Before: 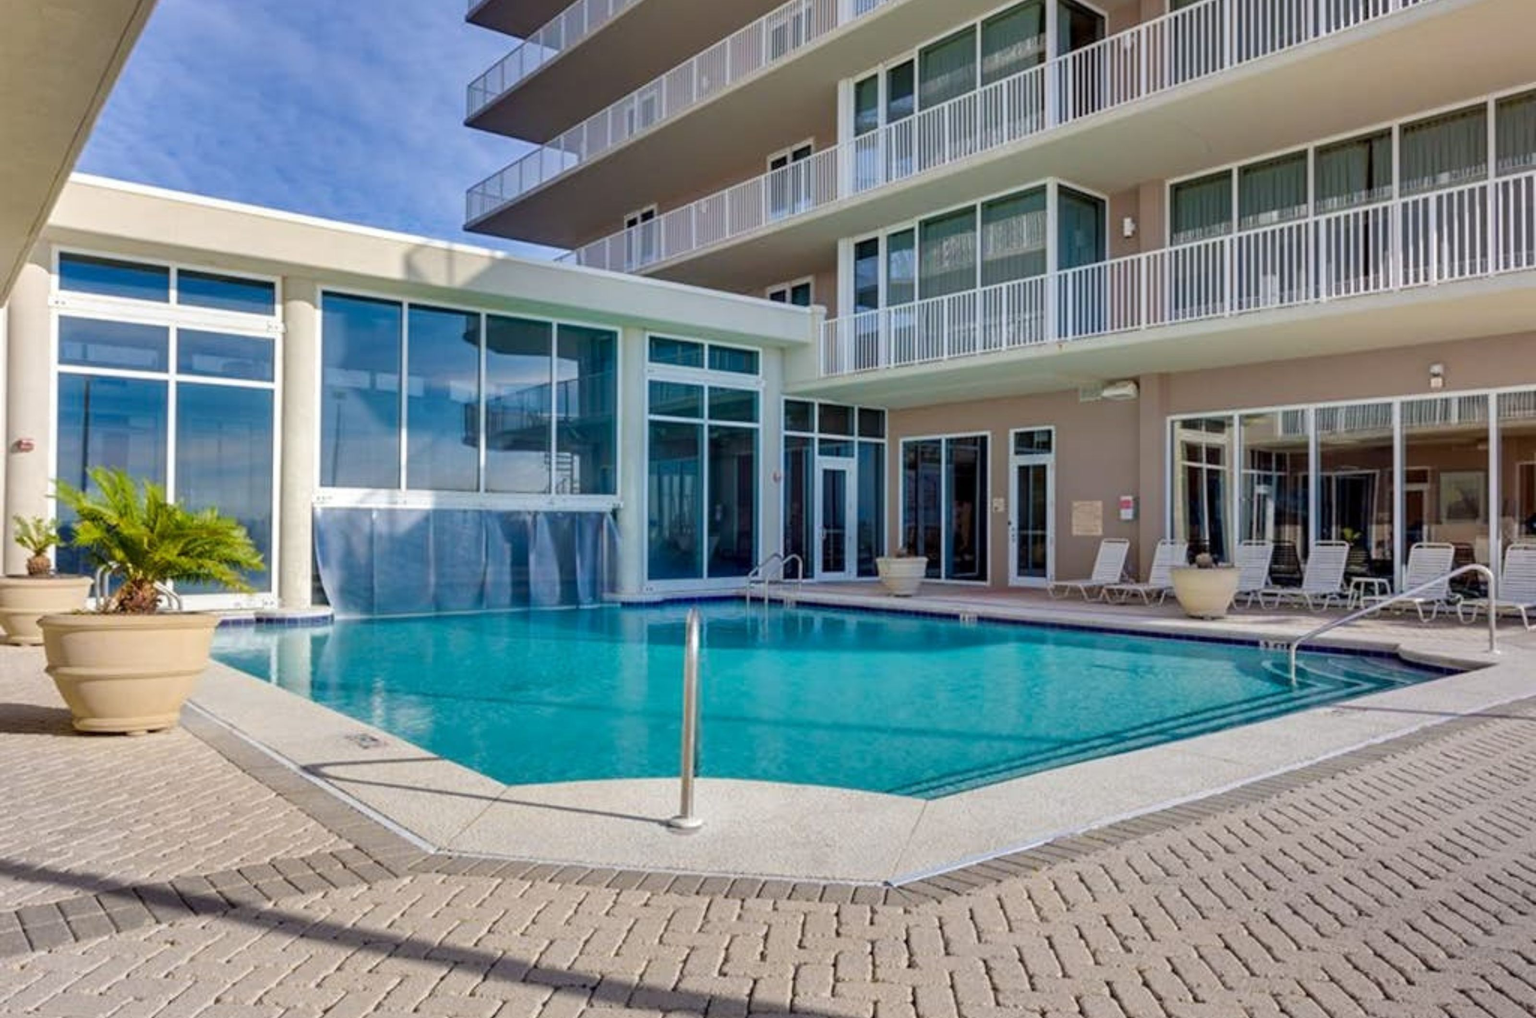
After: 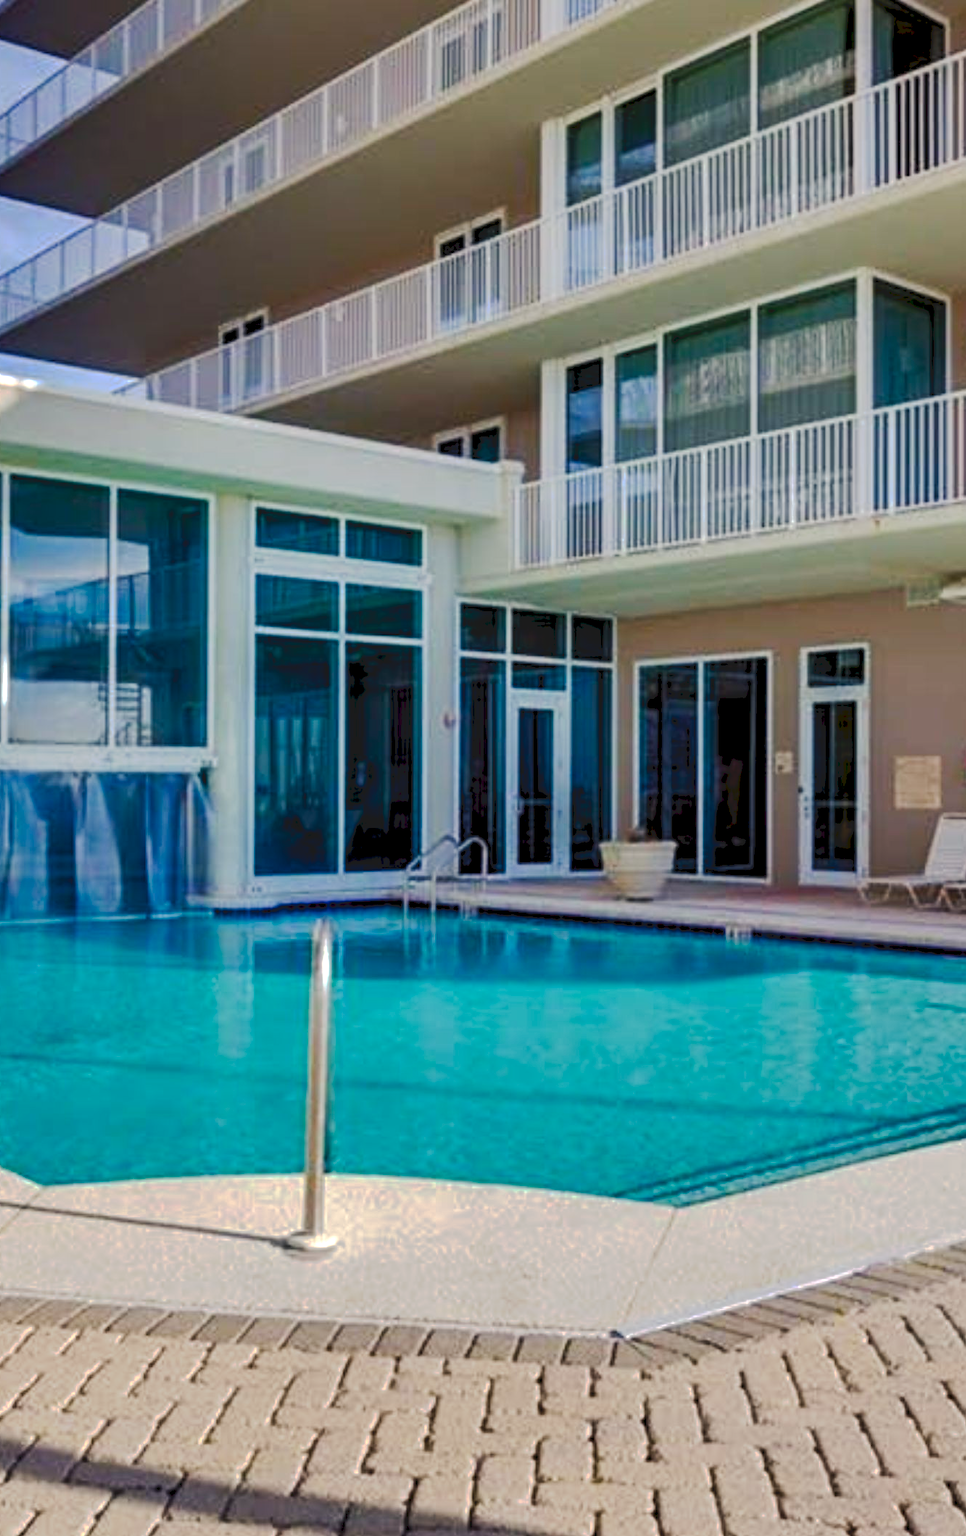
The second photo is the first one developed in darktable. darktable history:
color balance rgb: shadows lift › chroma 1%, shadows lift › hue 240.84°, highlights gain › chroma 2%, highlights gain › hue 73.2°, global offset › luminance -0.5%, perceptual saturation grading › global saturation 20%, perceptual saturation grading › highlights -25%, perceptual saturation grading › shadows 50%, global vibrance 15%
crop: left 31.229%, right 27.105%
tone curve: curves: ch0 [(0, 0) (0.003, 0.096) (0.011, 0.096) (0.025, 0.098) (0.044, 0.099) (0.069, 0.106) (0.1, 0.128) (0.136, 0.153) (0.177, 0.186) (0.224, 0.218) (0.277, 0.265) (0.335, 0.316) (0.399, 0.374) (0.468, 0.445) (0.543, 0.526) (0.623, 0.605) (0.709, 0.681) (0.801, 0.758) (0.898, 0.819) (1, 1)], preserve colors none
tone equalizer: -8 EV -0.417 EV, -7 EV -0.389 EV, -6 EV -0.333 EV, -5 EV -0.222 EV, -3 EV 0.222 EV, -2 EV 0.333 EV, -1 EV 0.389 EV, +0 EV 0.417 EV, edges refinement/feathering 500, mask exposure compensation -1.57 EV, preserve details no
